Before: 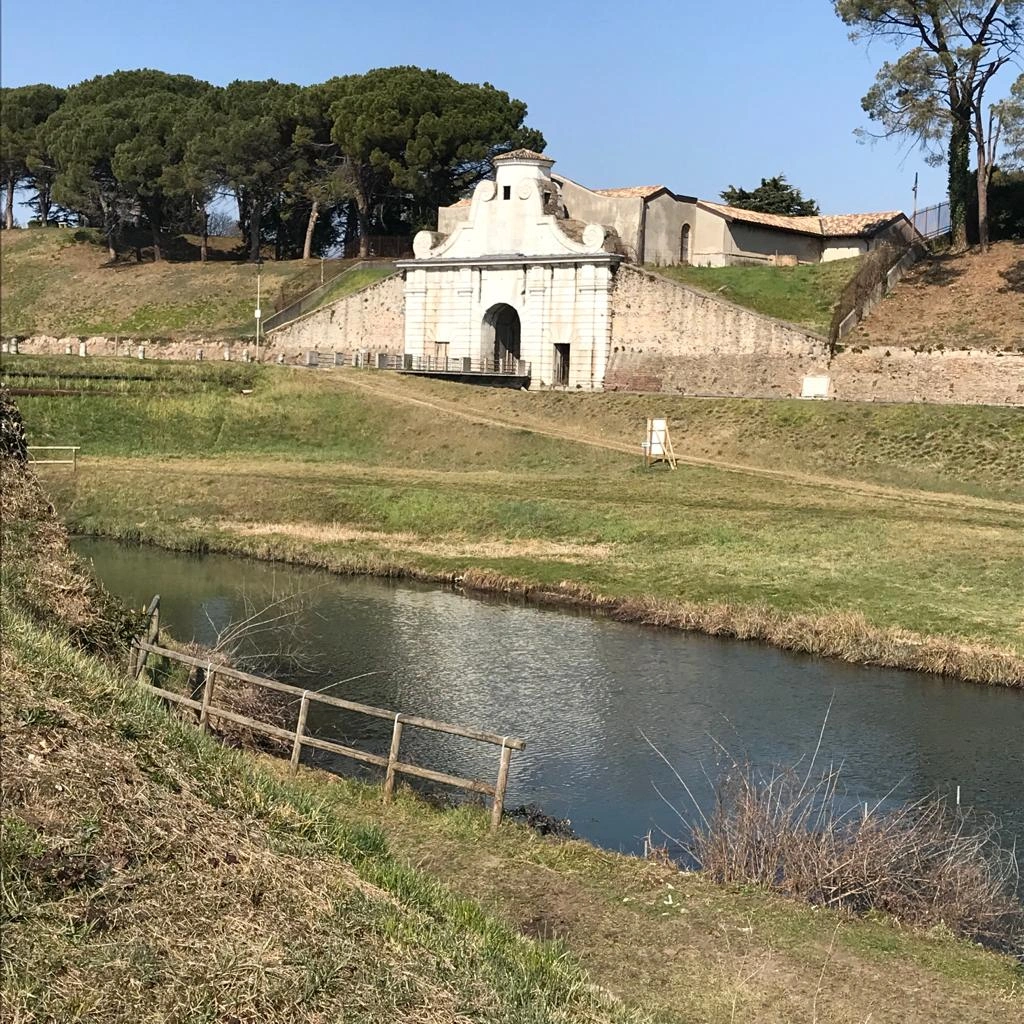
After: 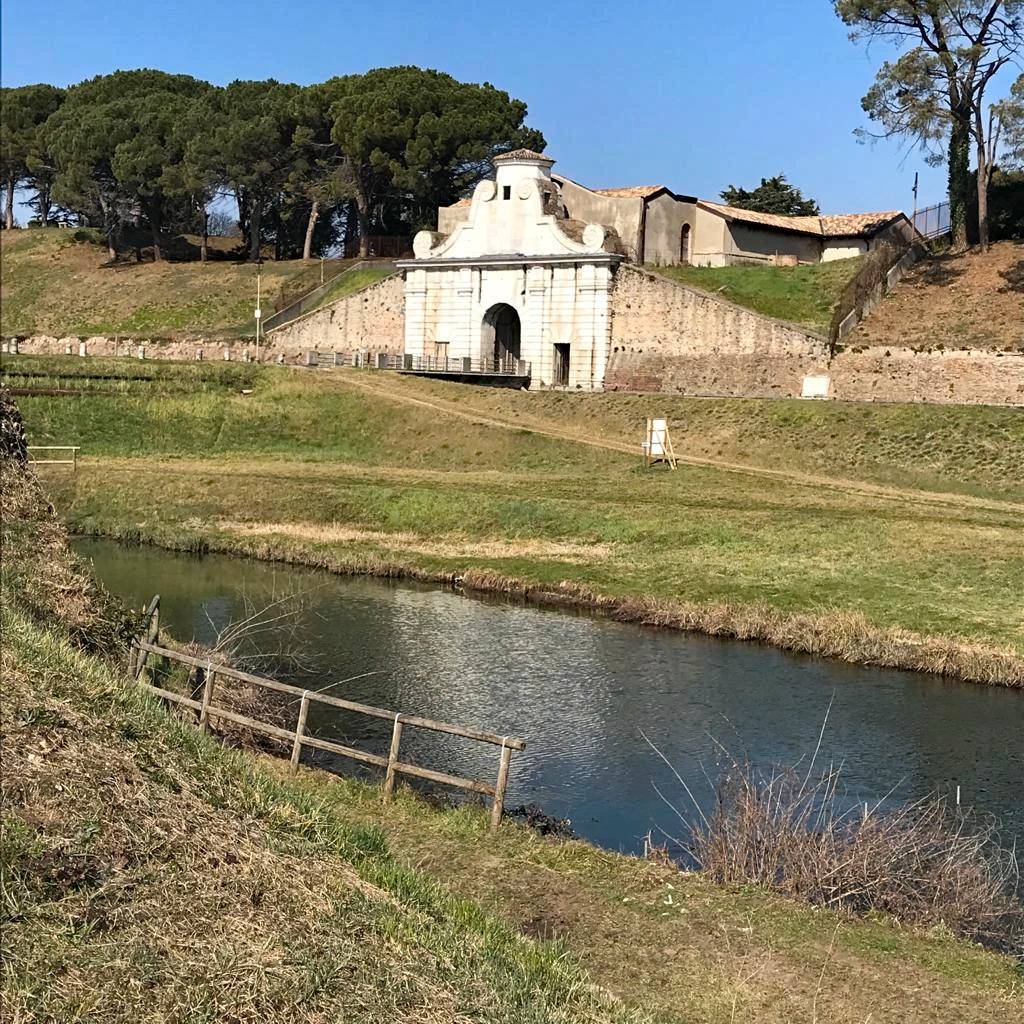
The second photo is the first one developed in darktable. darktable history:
haze removal: strength 0.429, compatibility mode true, adaptive false
